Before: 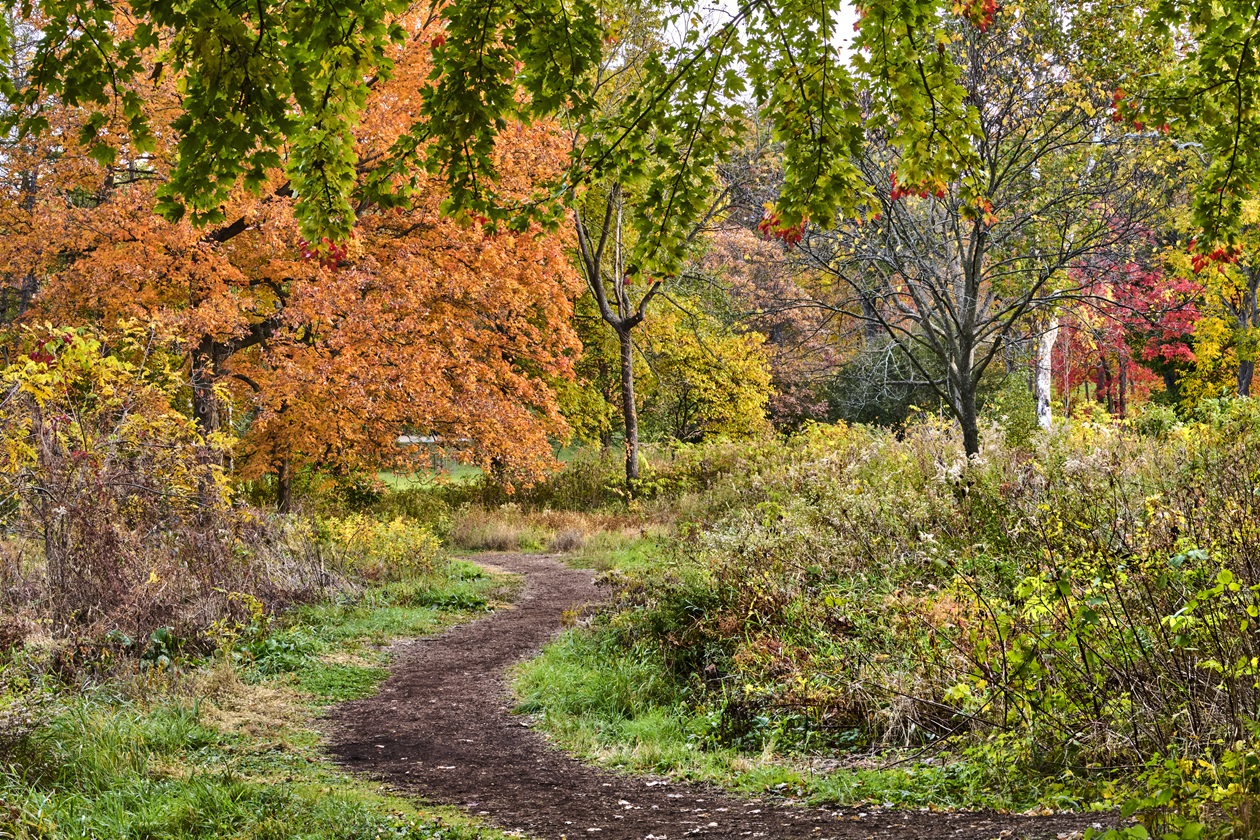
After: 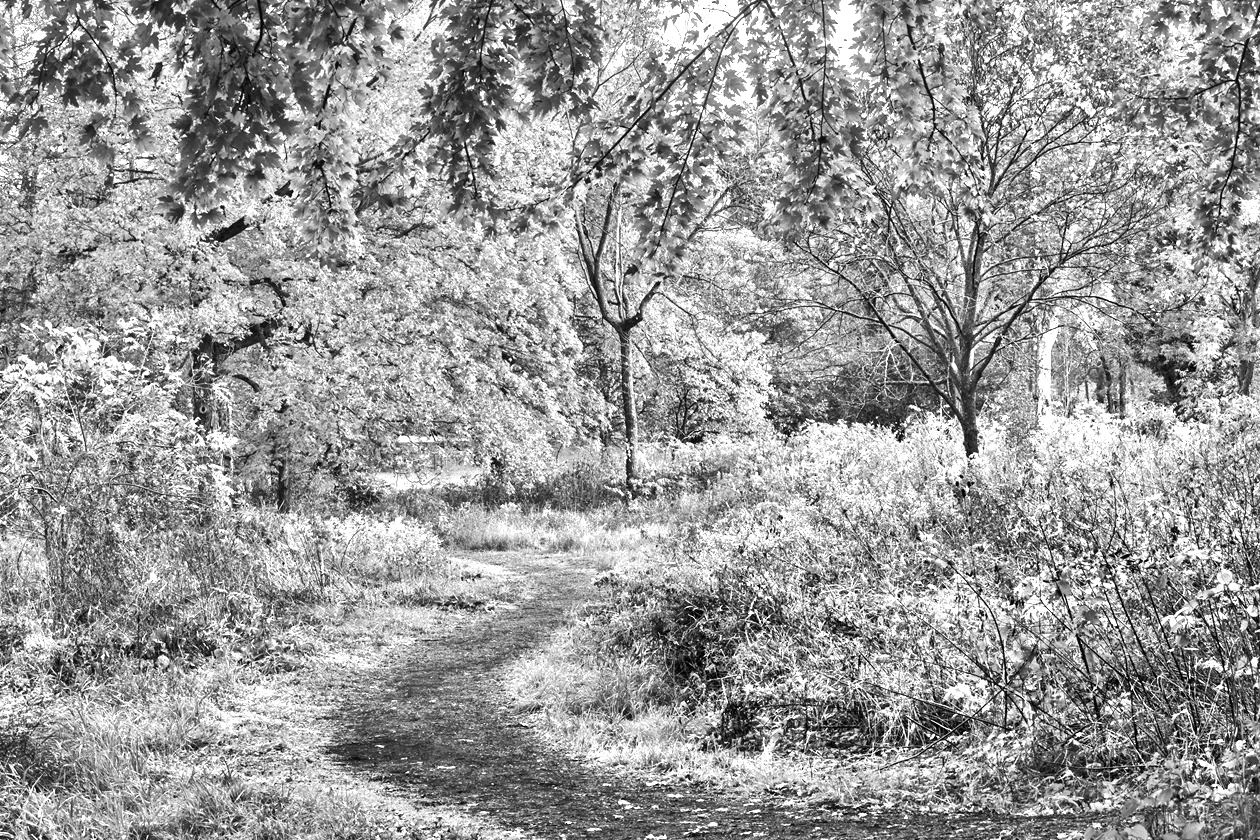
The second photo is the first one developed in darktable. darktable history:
exposure: black level correction 0, exposure 1 EV, compensate exposure bias true, compensate highlight preservation false
monochrome: on, module defaults
